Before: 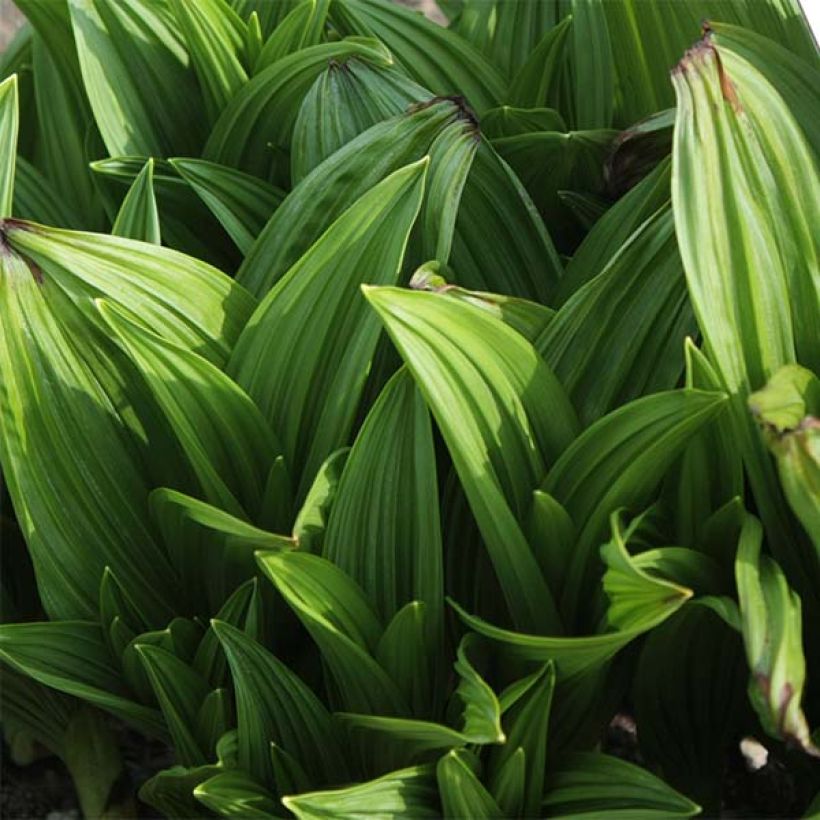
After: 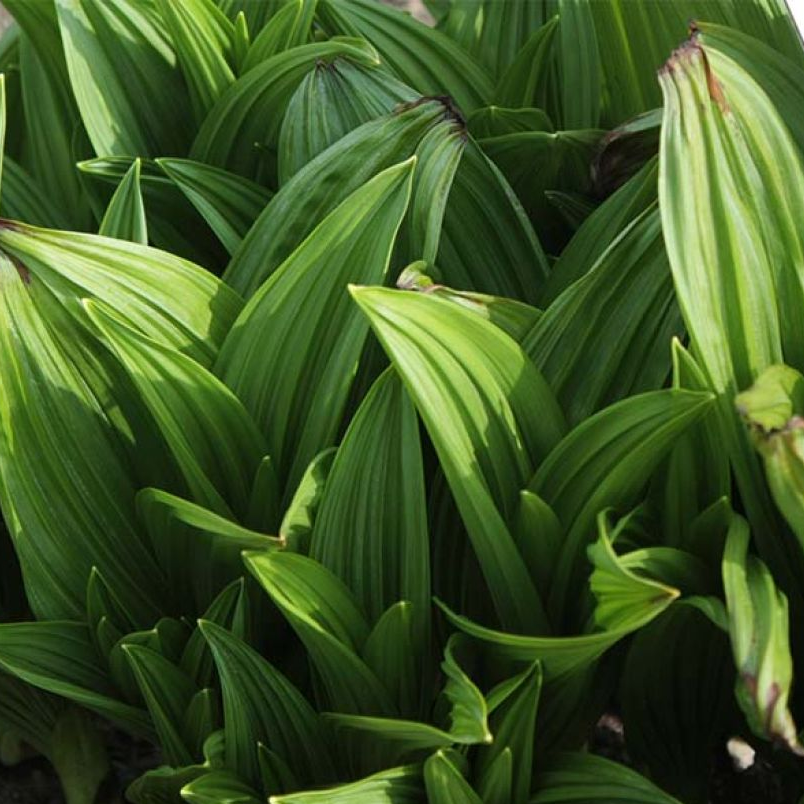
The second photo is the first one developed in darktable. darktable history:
crop: left 1.627%, right 0.28%, bottom 1.849%
